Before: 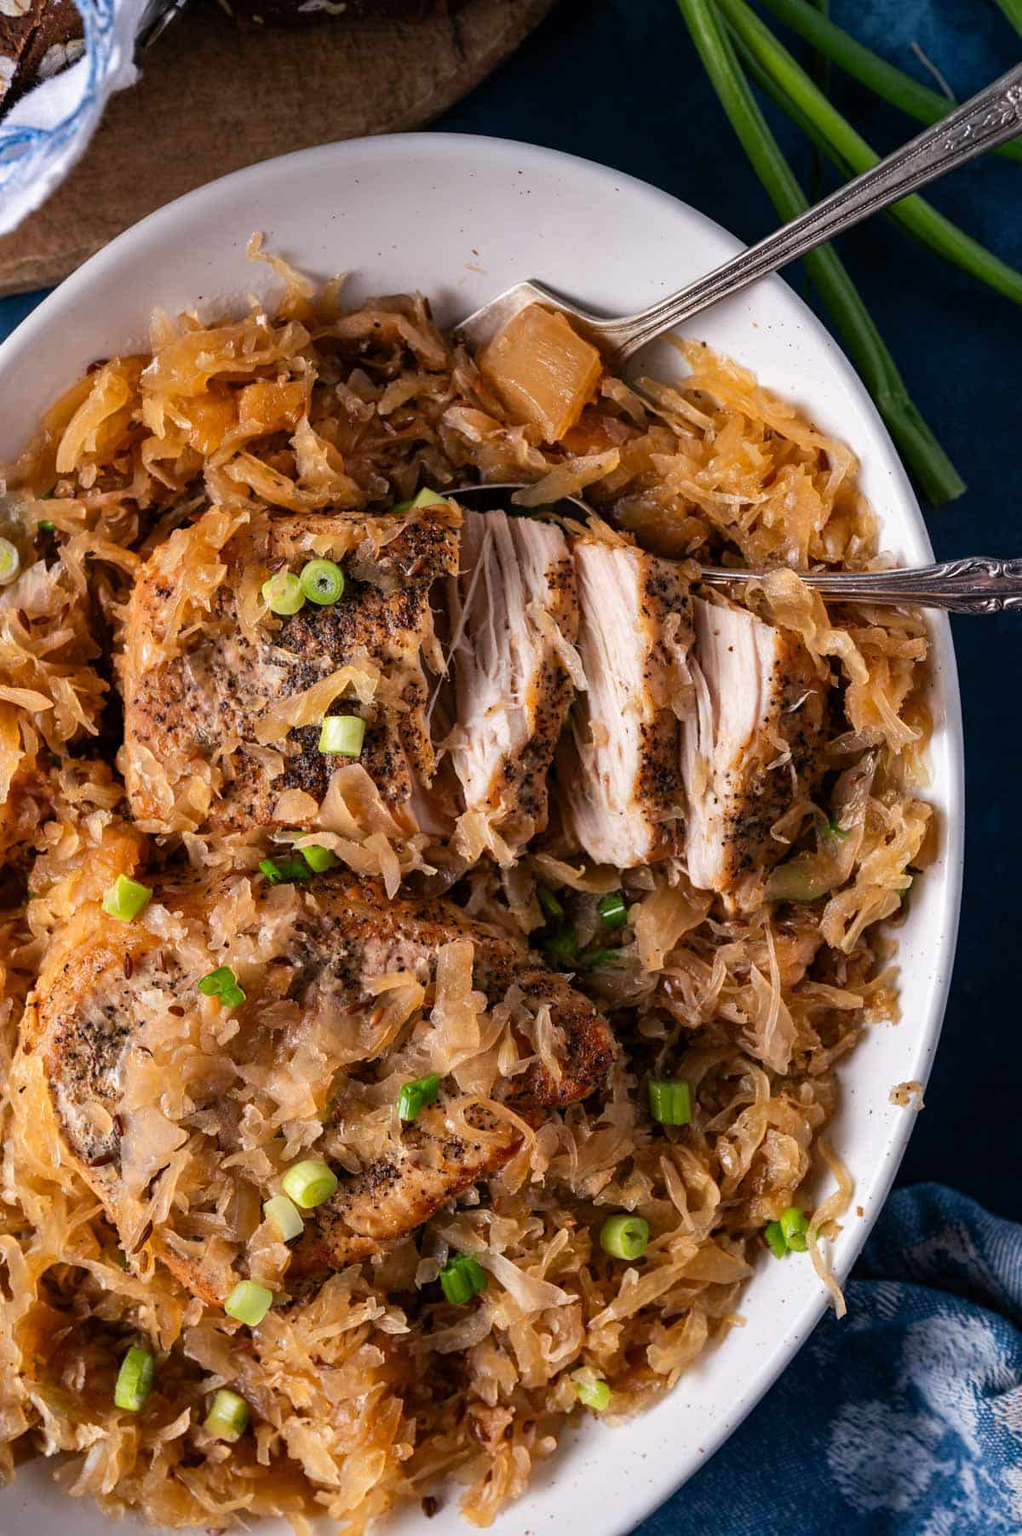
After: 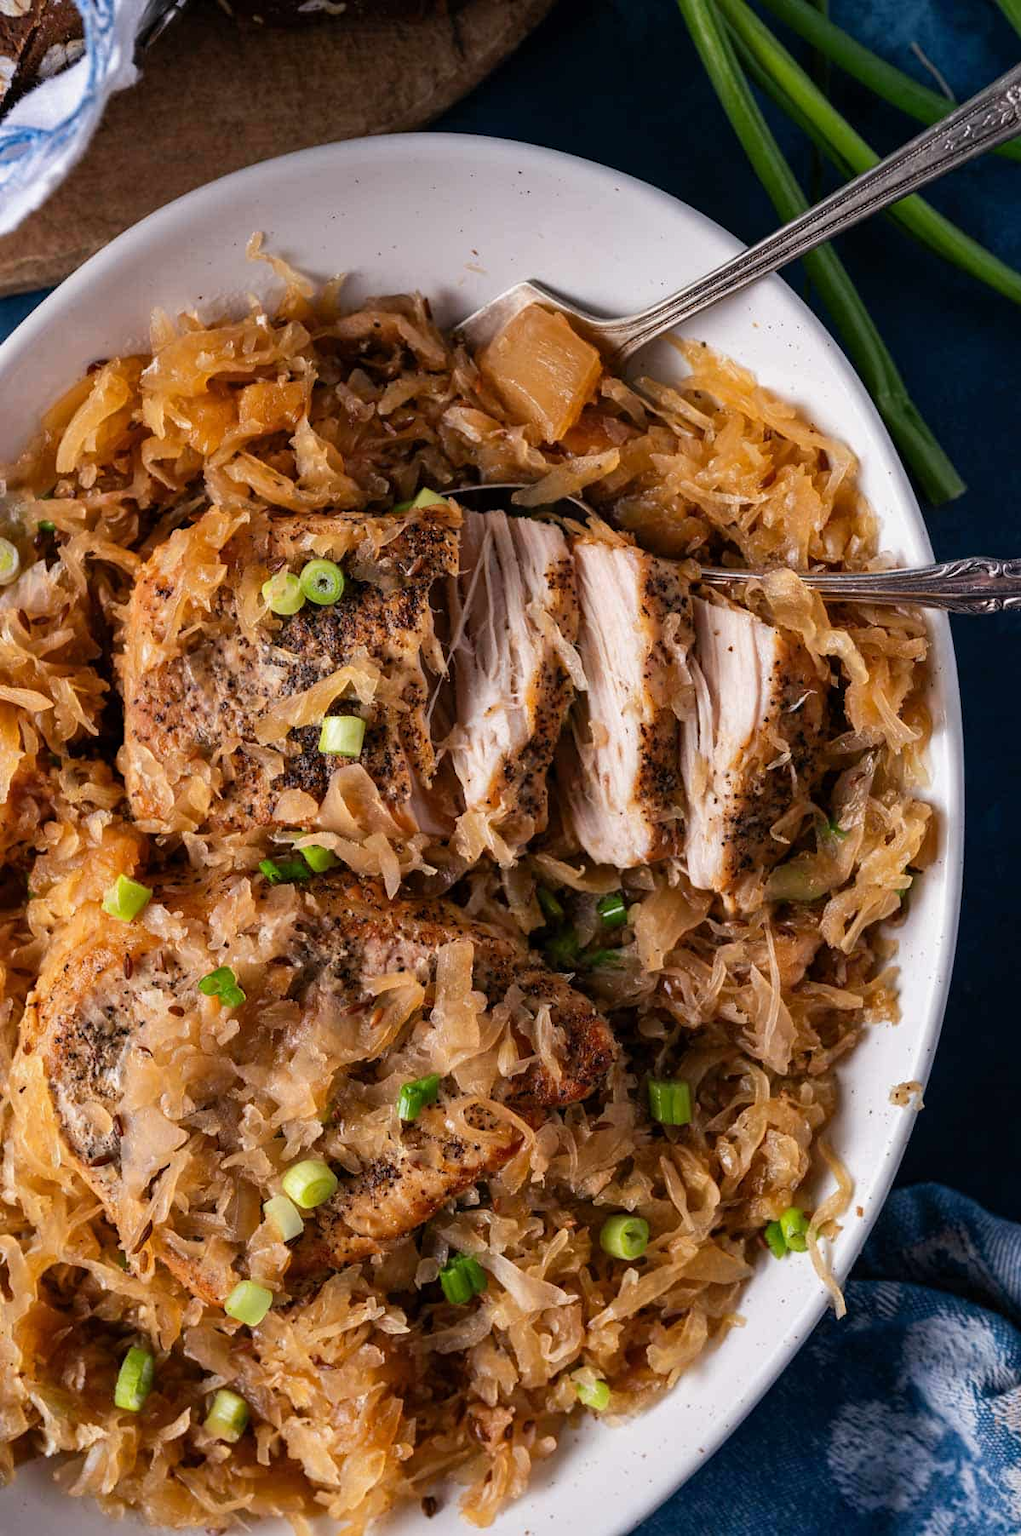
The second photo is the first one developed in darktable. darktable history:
exposure: exposure -0.068 EV, compensate highlight preservation false
